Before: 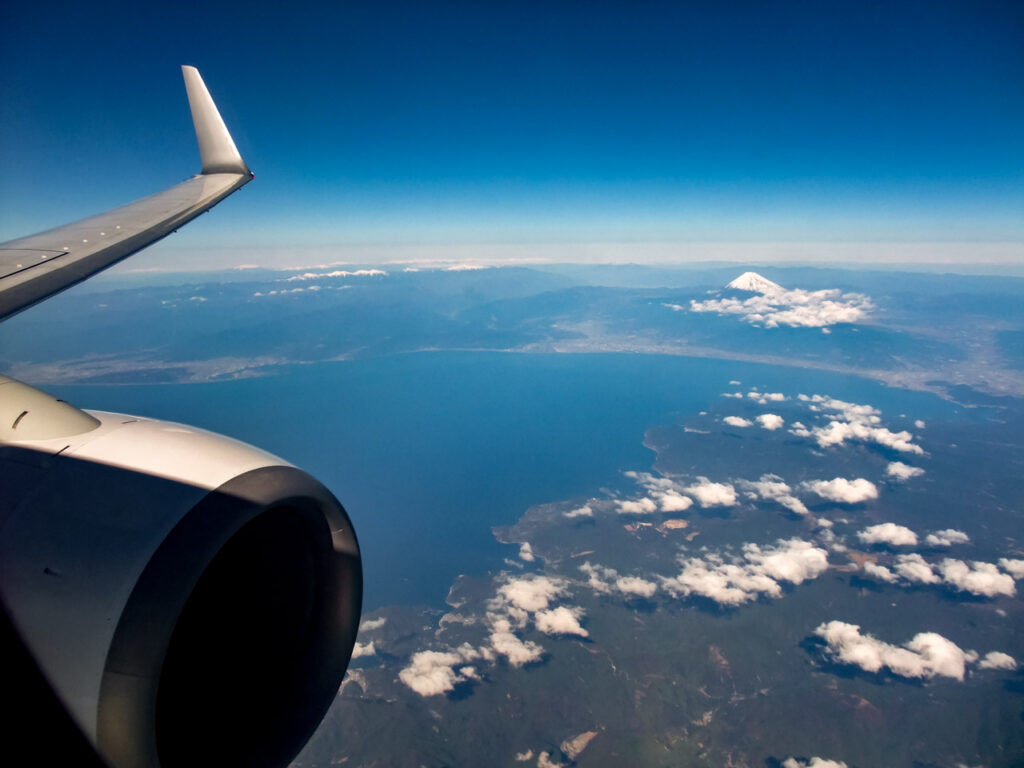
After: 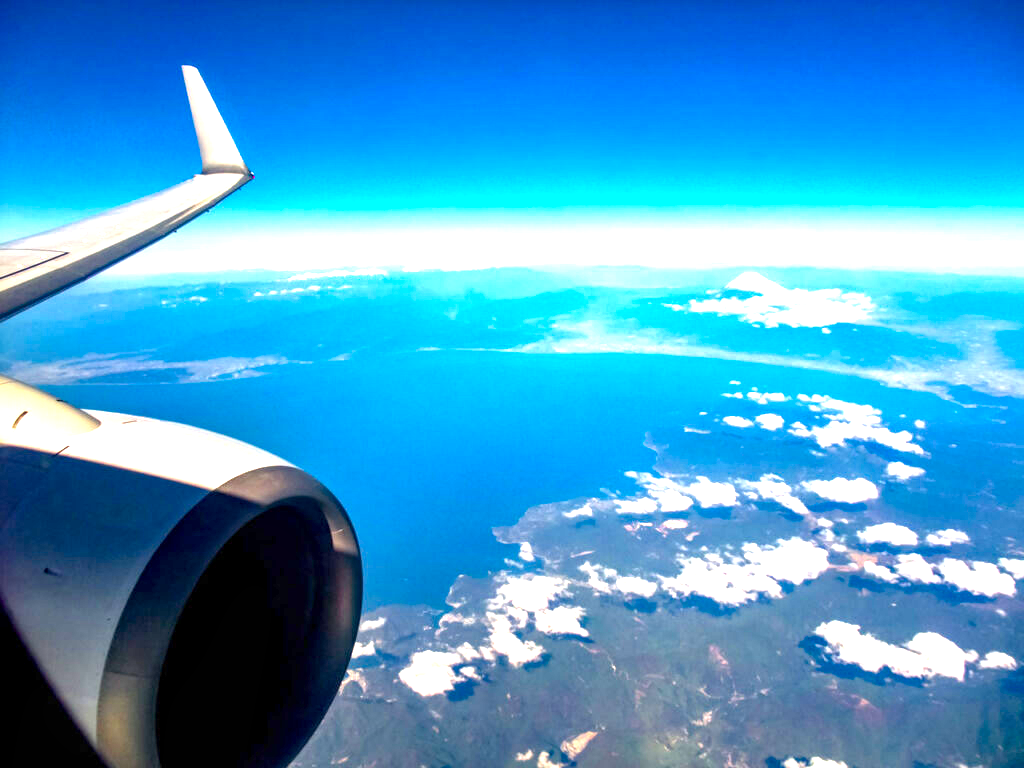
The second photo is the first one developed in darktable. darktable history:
exposure: black level correction 0.001, exposure 1.84 EV, compensate highlight preservation false
local contrast: on, module defaults
color zones: curves: ch0 [(0, 0.613) (0.01, 0.613) (0.245, 0.448) (0.498, 0.529) (0.642, 0.665) (0.879, 0.777) (0.99, 0.613)]; ch1 [(0, 0) (0.143, 0) (0.286, 0) (0.429, 0) (0.571, 0) (0.714, 0) (0.857, 0)], mix -138.01%
